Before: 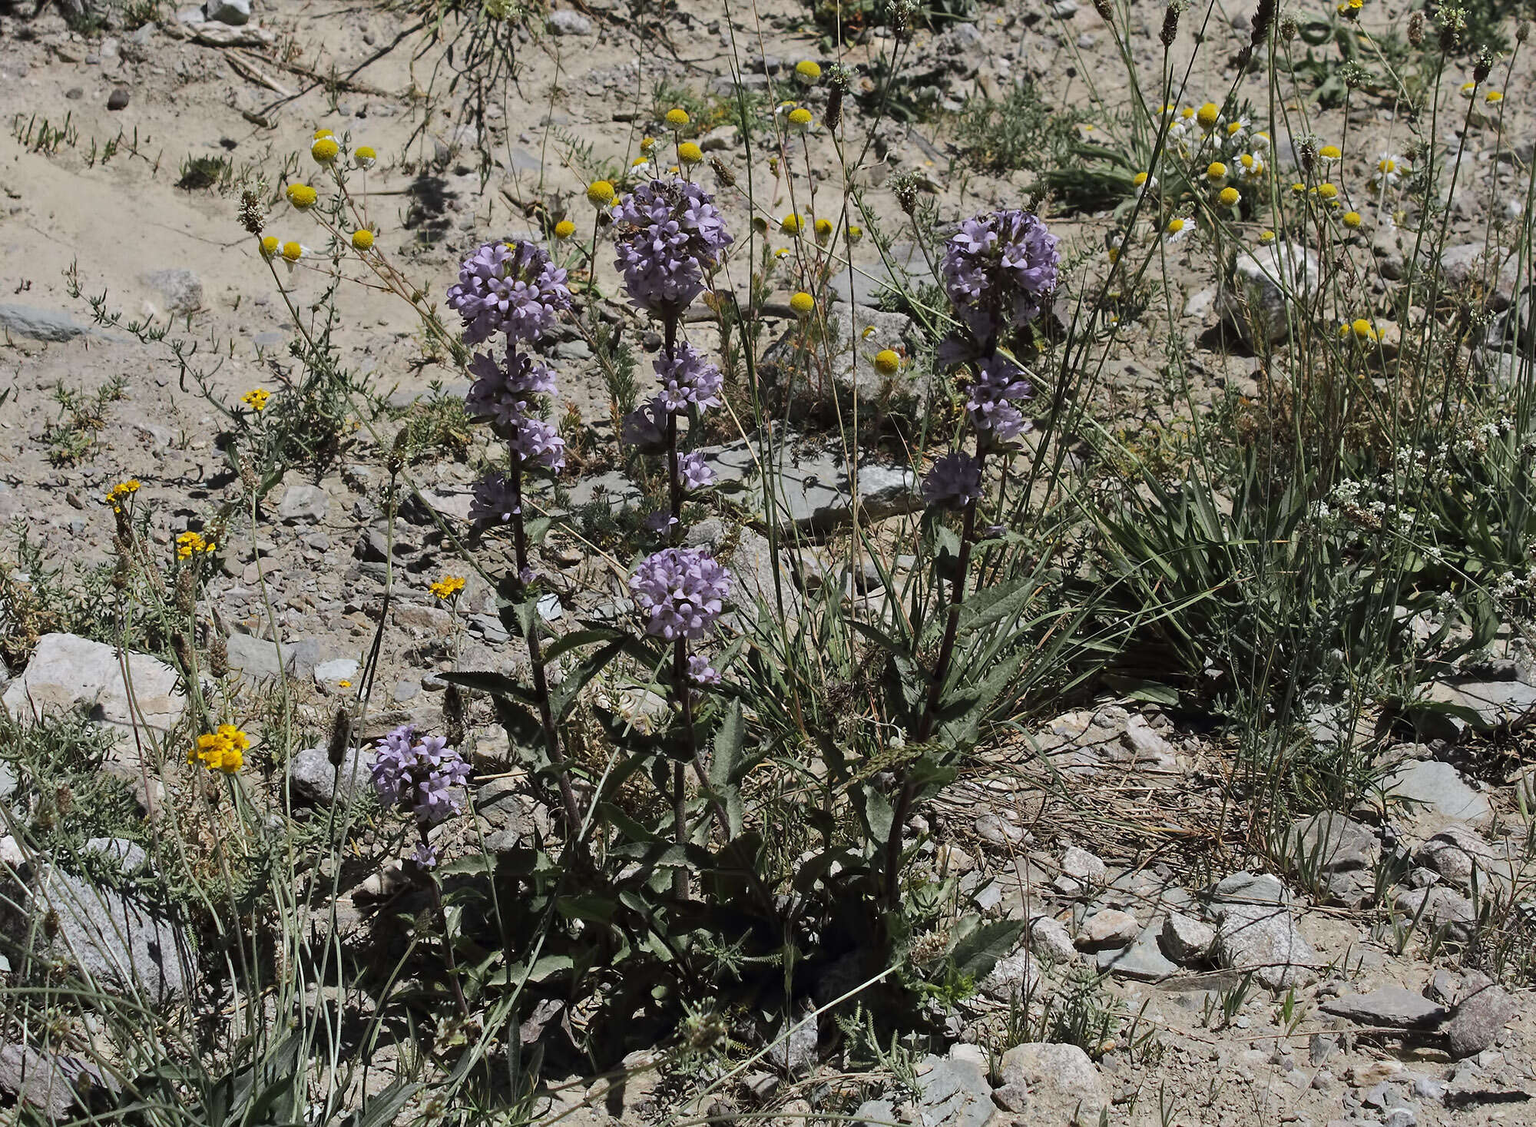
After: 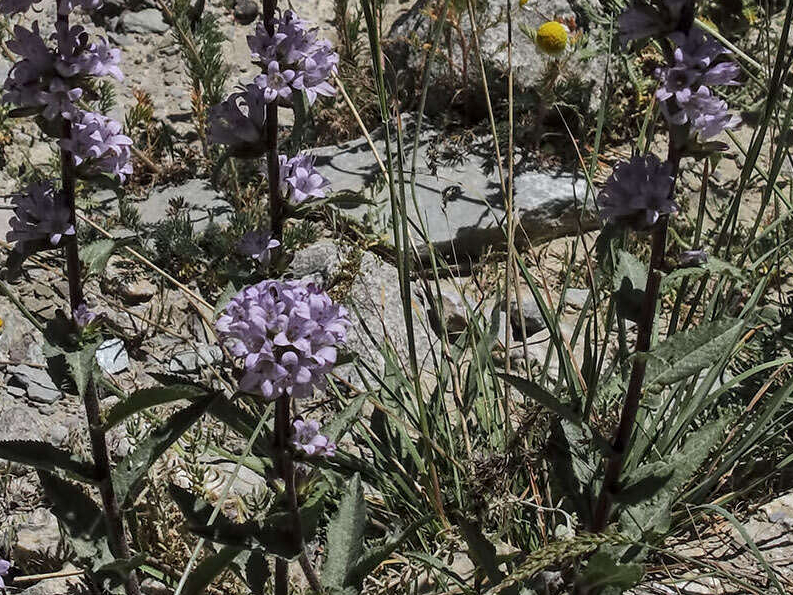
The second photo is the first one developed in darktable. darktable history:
crop: left 30.175%, top 29.584%, right 30.168%, bottom 29.838%
local contrast: on, module defaults
